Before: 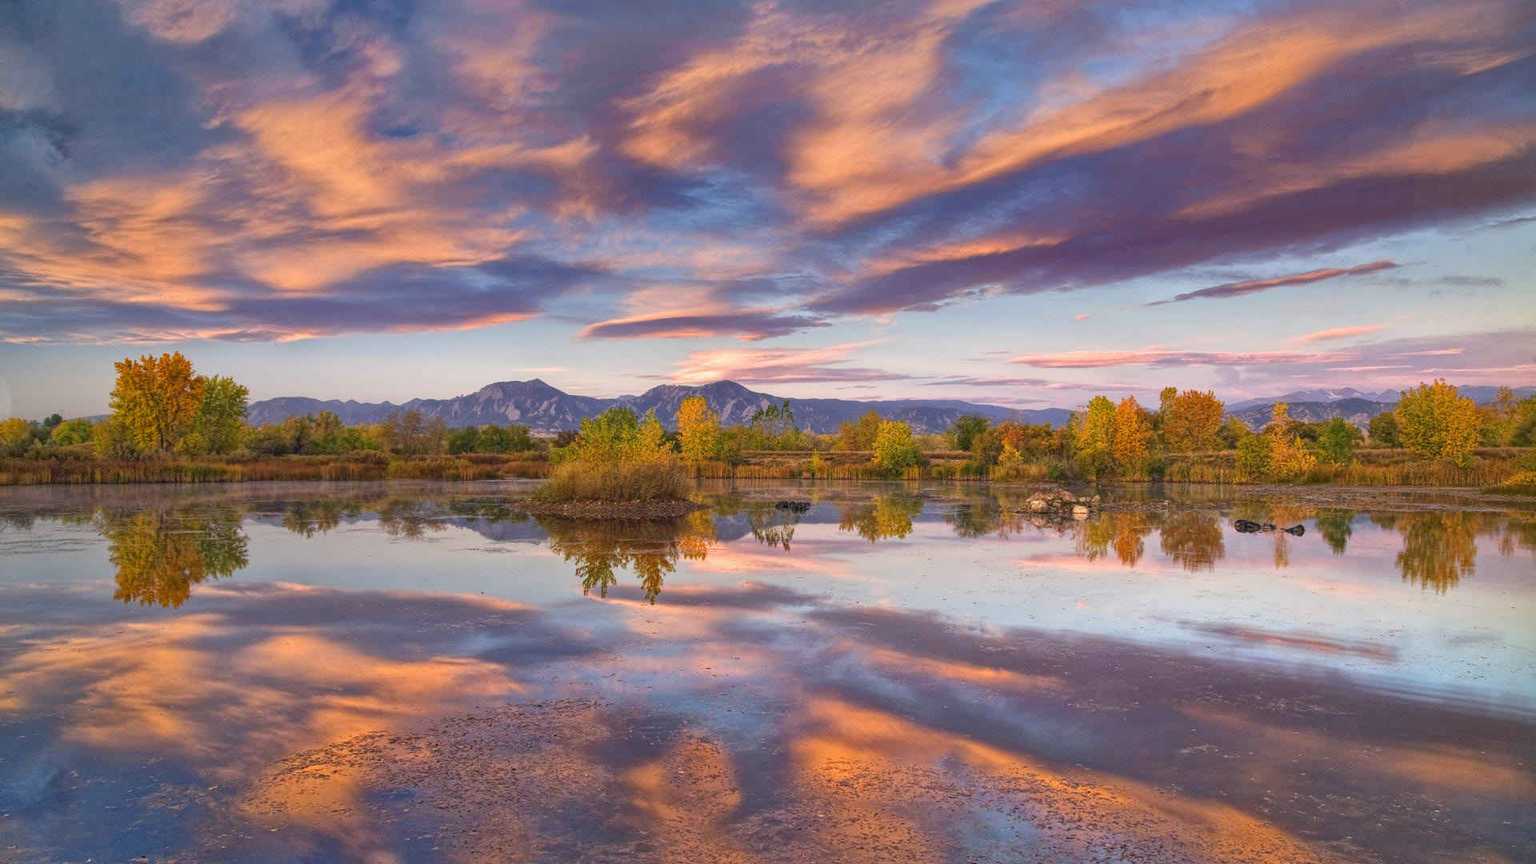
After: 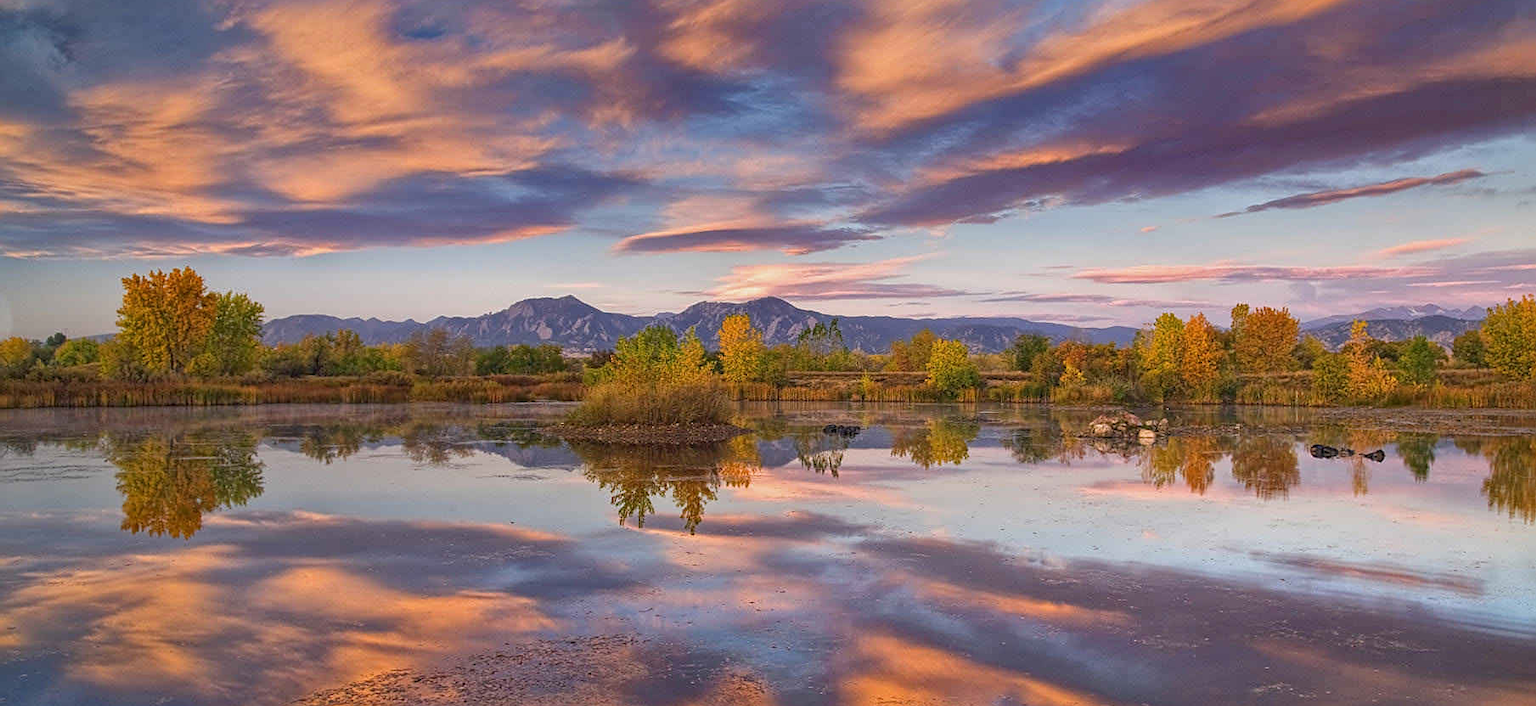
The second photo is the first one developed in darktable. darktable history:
exposure: exposure -0.153 EV, compensate highlight preservation false
sharpen: on, module defaults
crop and rotate: angle 0.03°, top 11.643%, right 5.651%, bottom 11.189%
